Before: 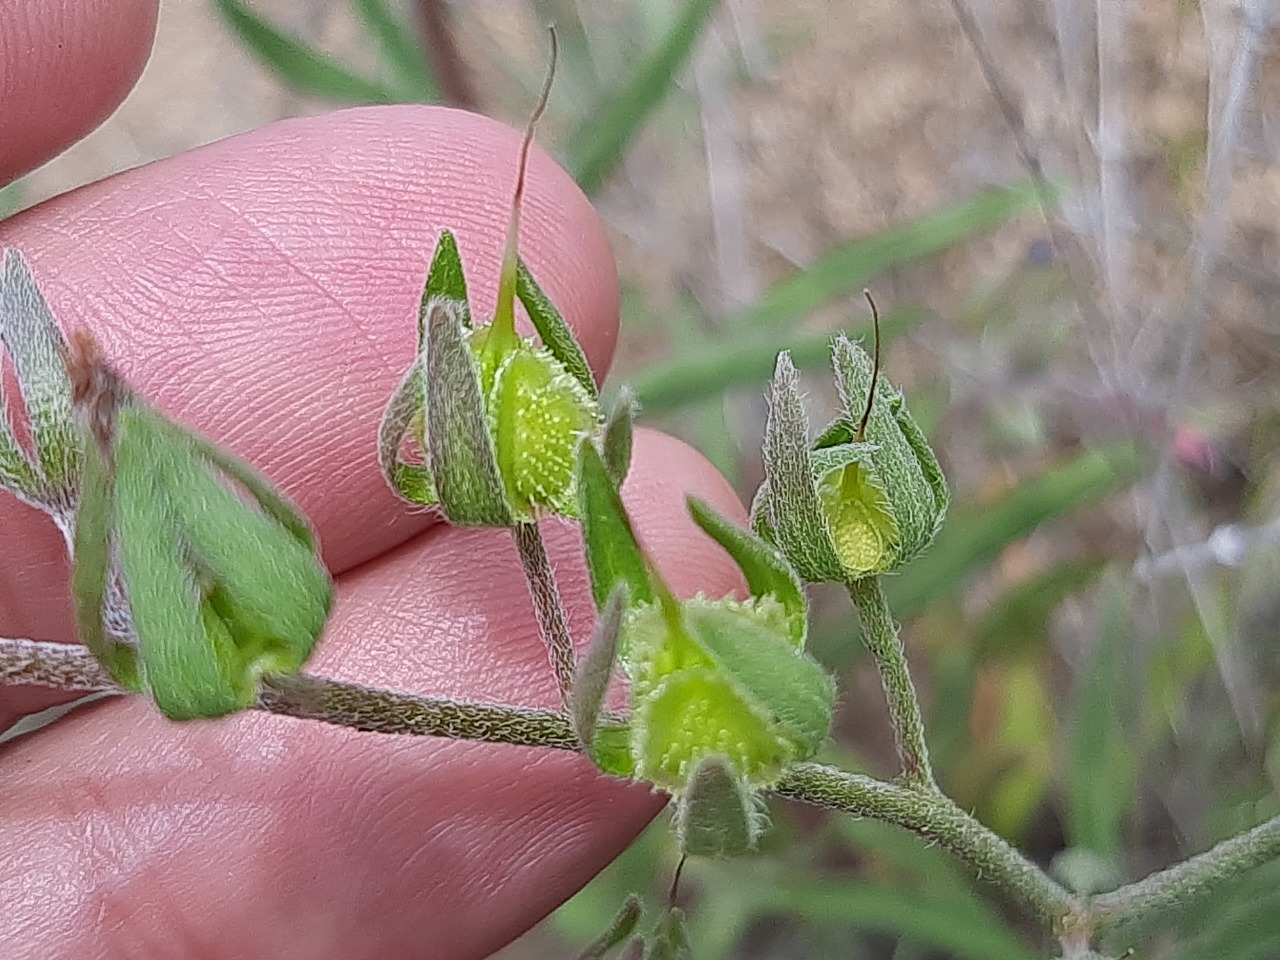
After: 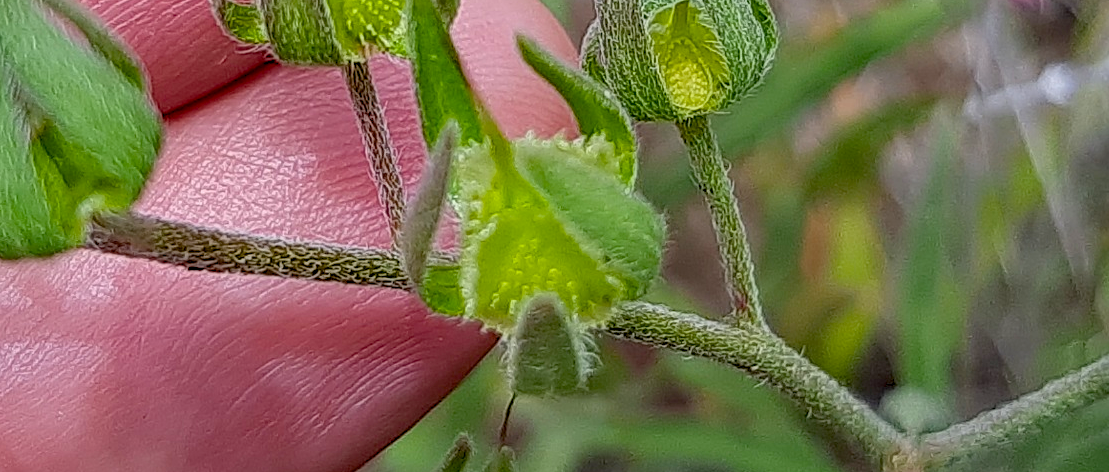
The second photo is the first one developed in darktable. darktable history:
local contrast: on, module defaults
crop and rotate: left 13.29%, top 48.068%, bottom 2.753%
color balance rgb: global offset › luminance -1.424%, perceptual saturation grading › global saturation 29.687%, contrast -9.454%
